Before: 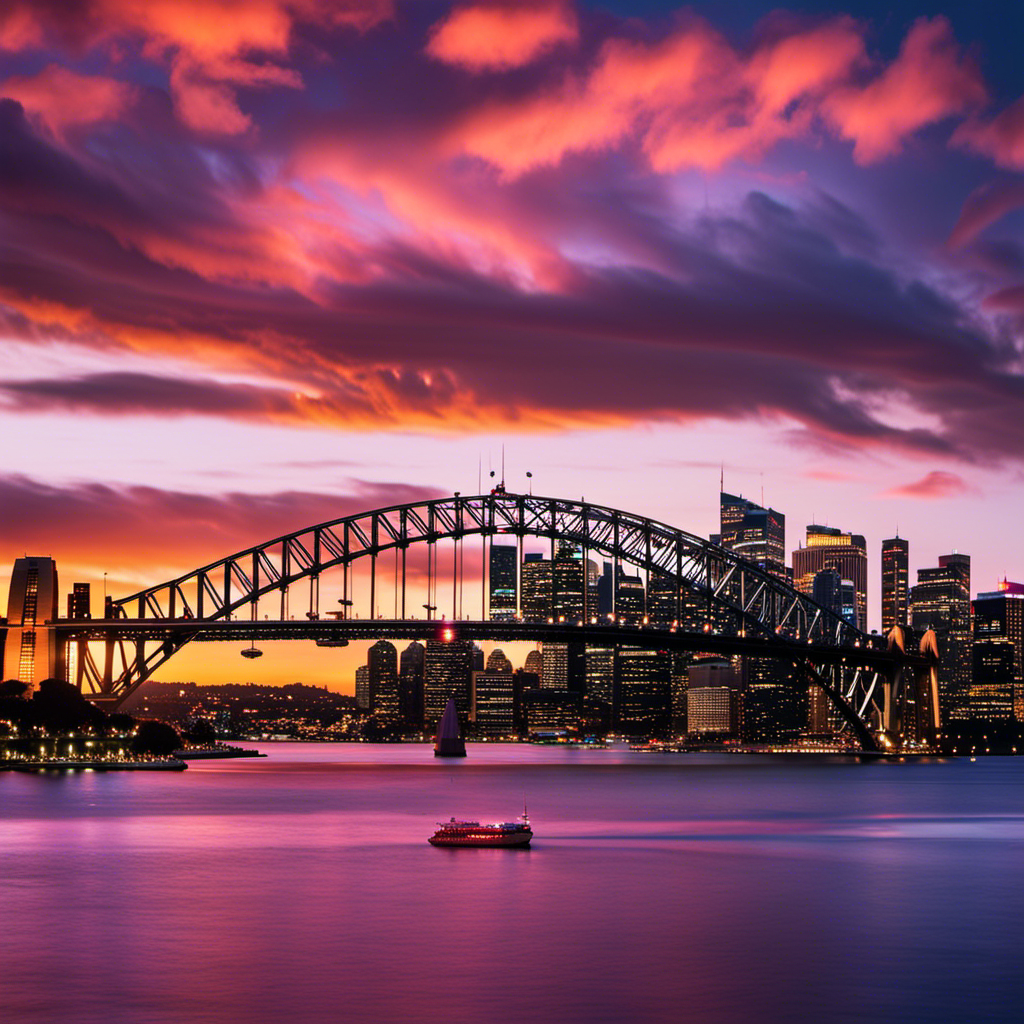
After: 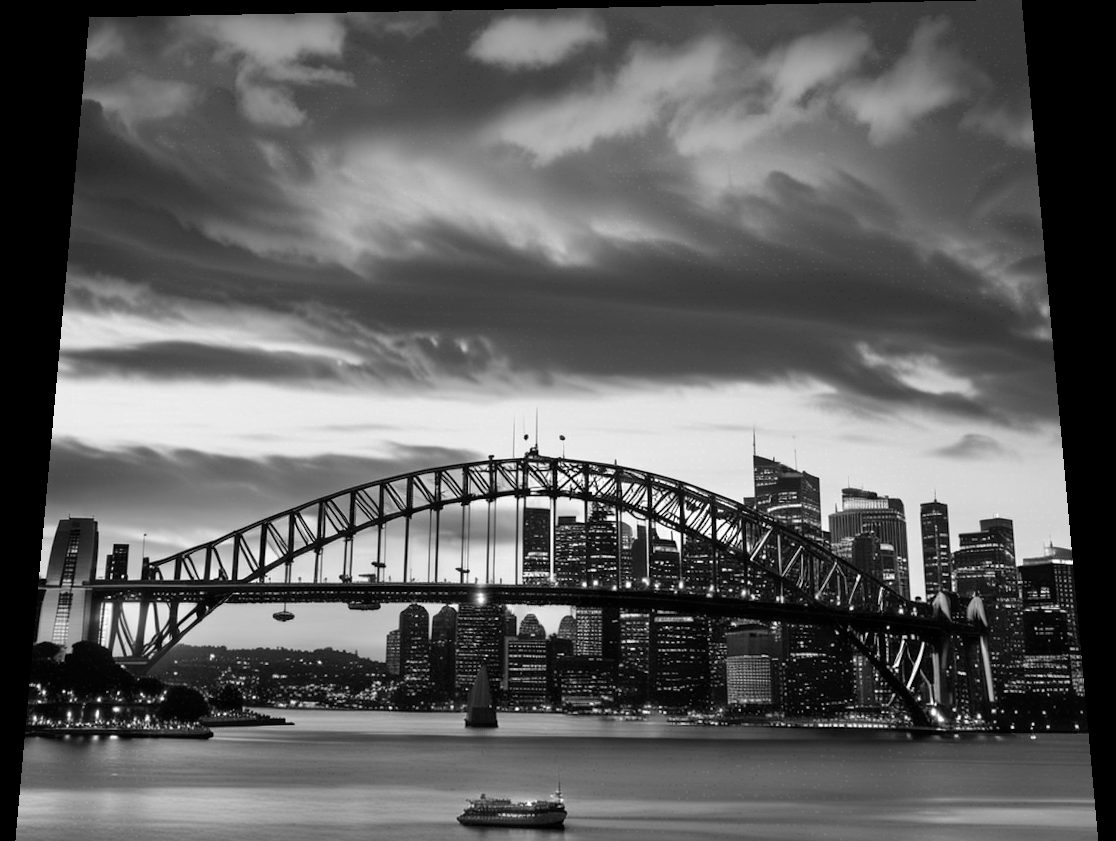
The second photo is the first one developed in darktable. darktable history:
rotate and perspective: rotation 0.128°, lens shift (vertical) -0.181, lens shift (horizontal) -0.044, shear 0.001, automatic cropping off
exposure: exposure 0.258 EV, compensate highlight preservation false
crop: bottom 19.644%
color calibration: output gray [0.267, 0.423, 0.267, 0], illuminant same as pipeline (D50), adaptation none (bypass)
white balance: red 0.967, blue 1.049
